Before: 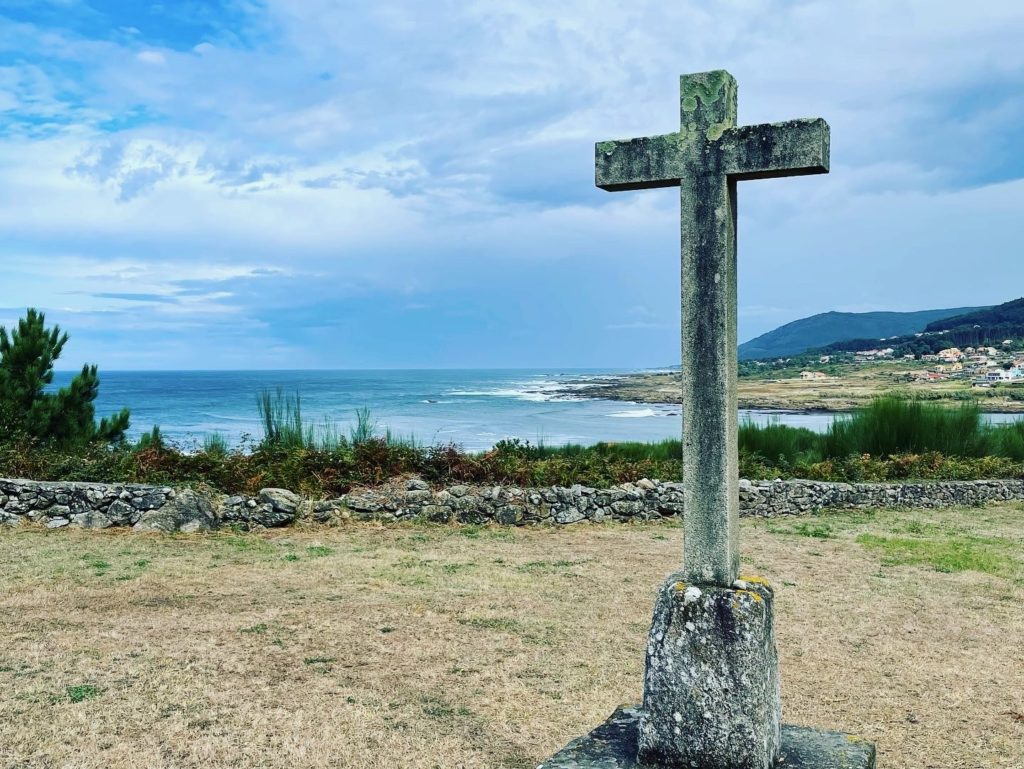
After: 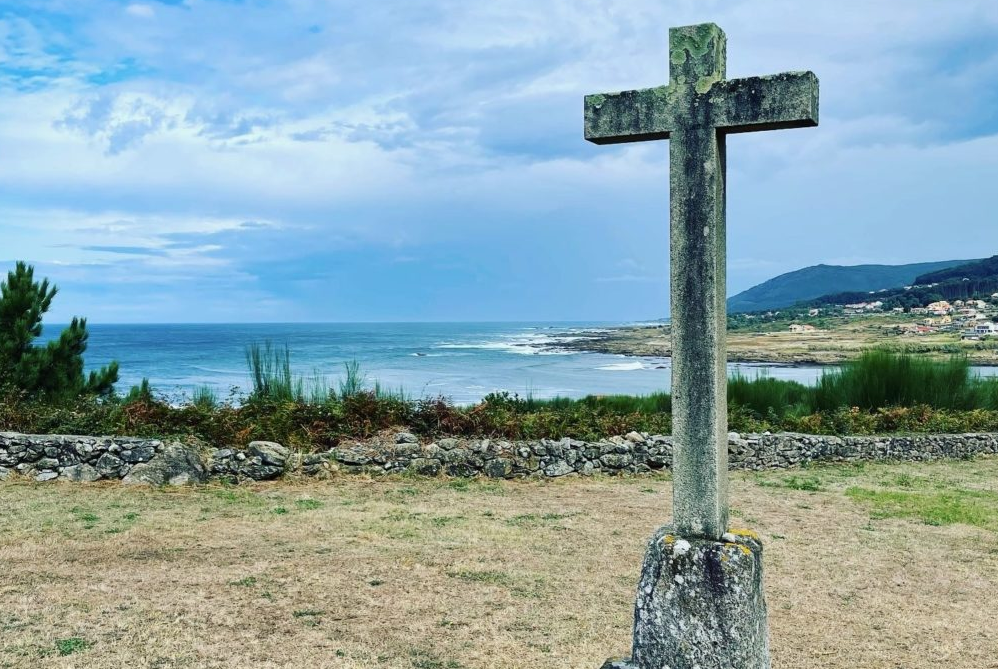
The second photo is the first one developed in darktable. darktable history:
crop: left 1.106%, top 6.192%, right 1.345%, bottom 6.736%
